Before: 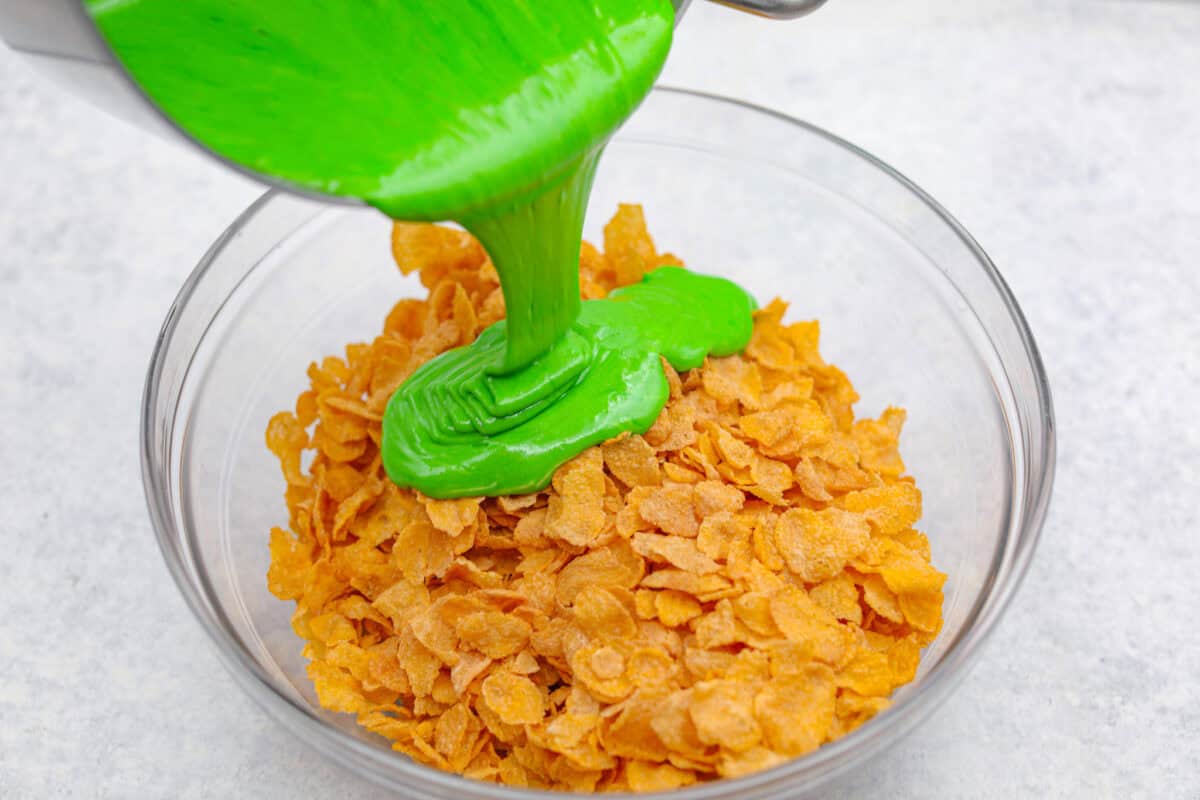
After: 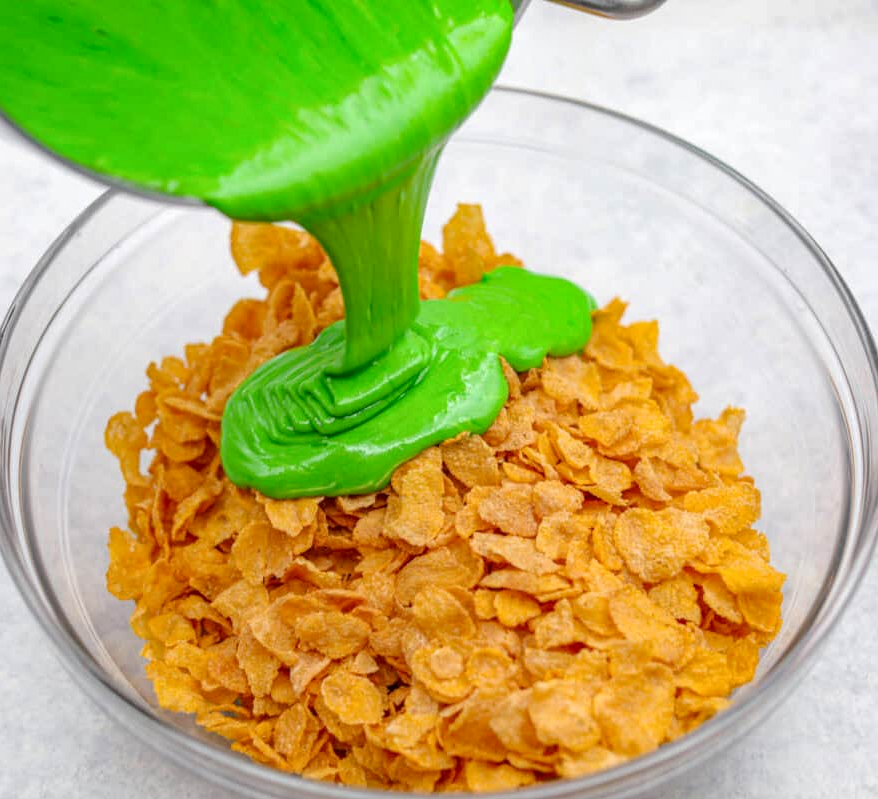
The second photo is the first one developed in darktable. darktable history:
crop: left 13.443%, right 13.31%
local contrast: highlights 0%, shadows 0%, detail 133%
